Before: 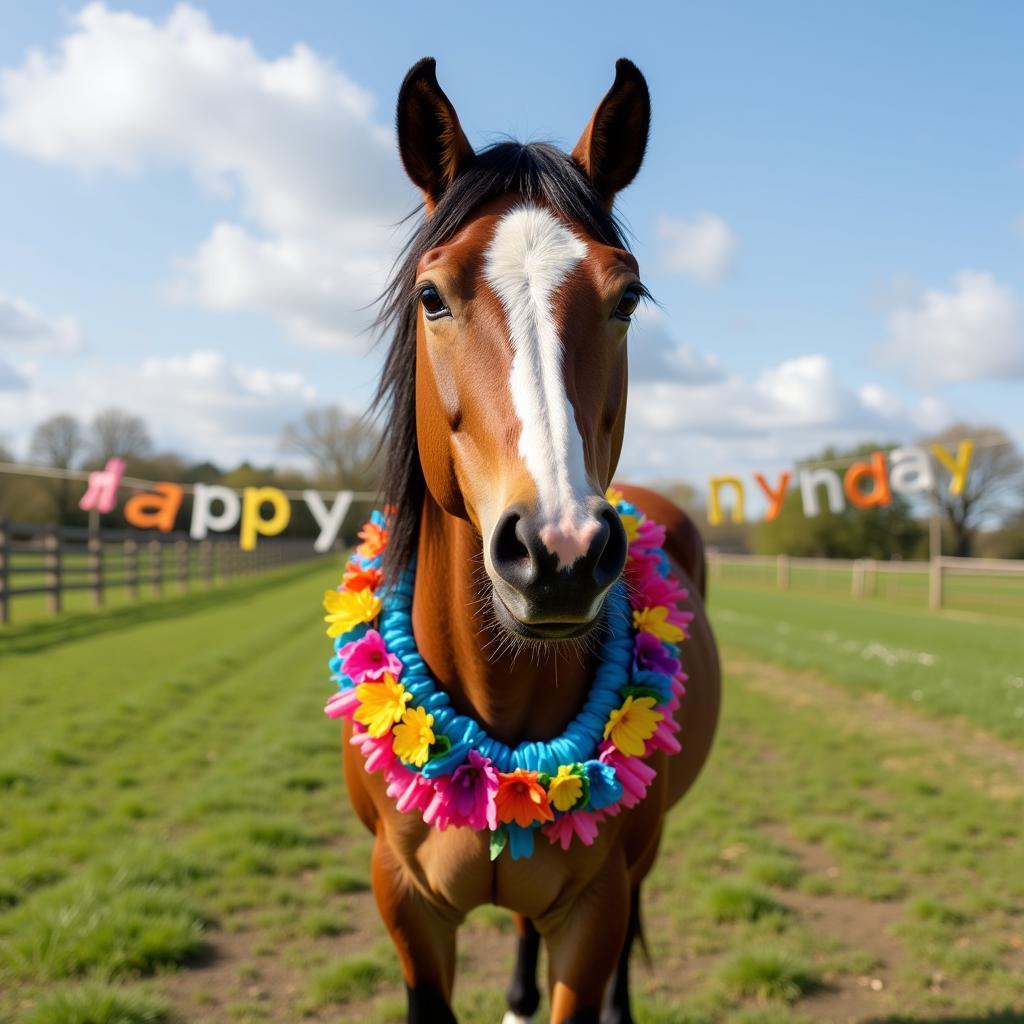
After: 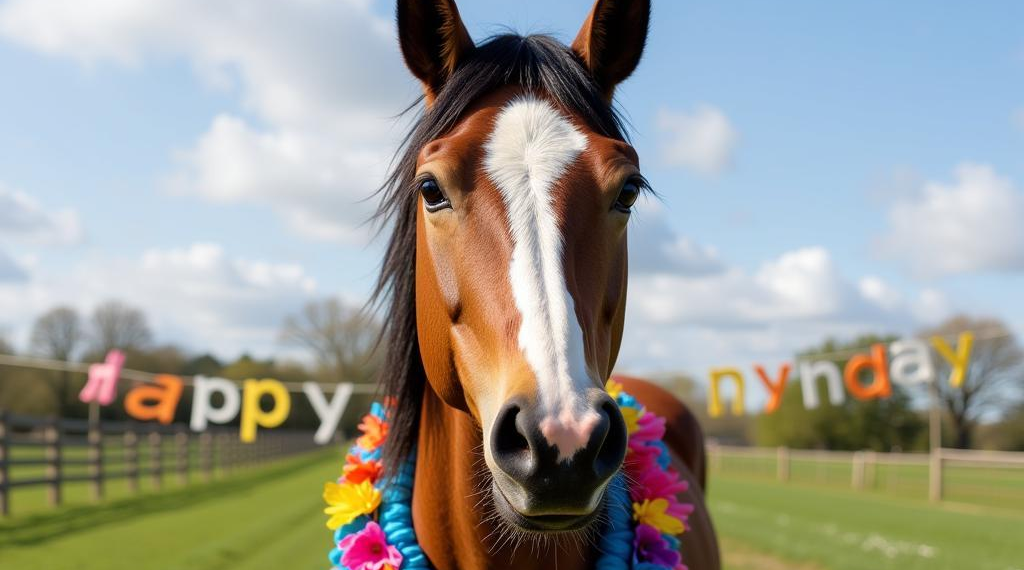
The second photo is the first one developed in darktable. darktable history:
crop and rotate: top 10.555%, bottom 33.745%
